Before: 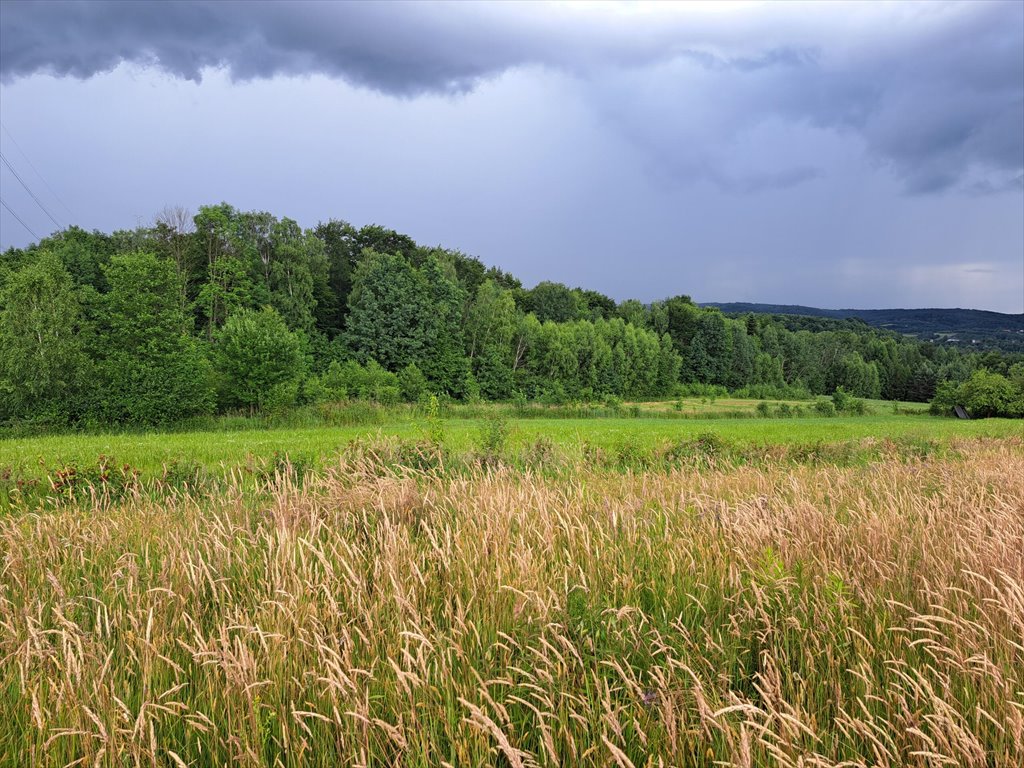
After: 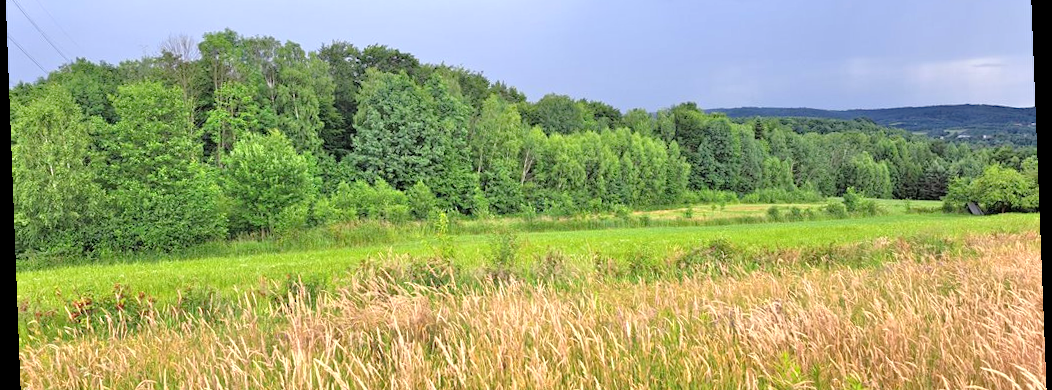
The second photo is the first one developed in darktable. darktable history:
exposure: exposure 0.485 EV, compensate highlight preservation false
rotate and perspective: rotation -2.22°, lens shift (horizontal) -0.022, automatic cropping off
crop and rotate: top 26.056%, bottom 25.543%
tone equalizer: -7 EV 0.15 EV, -6 EV 0.6 EV, -5 EV 1.15 EV, -4 EV 1.33 EV, -3 EV 1.15 EV, -2 EV 0.6 EV, -1 EV 0.15 EV, mask exposure compensation -0.5 EV
